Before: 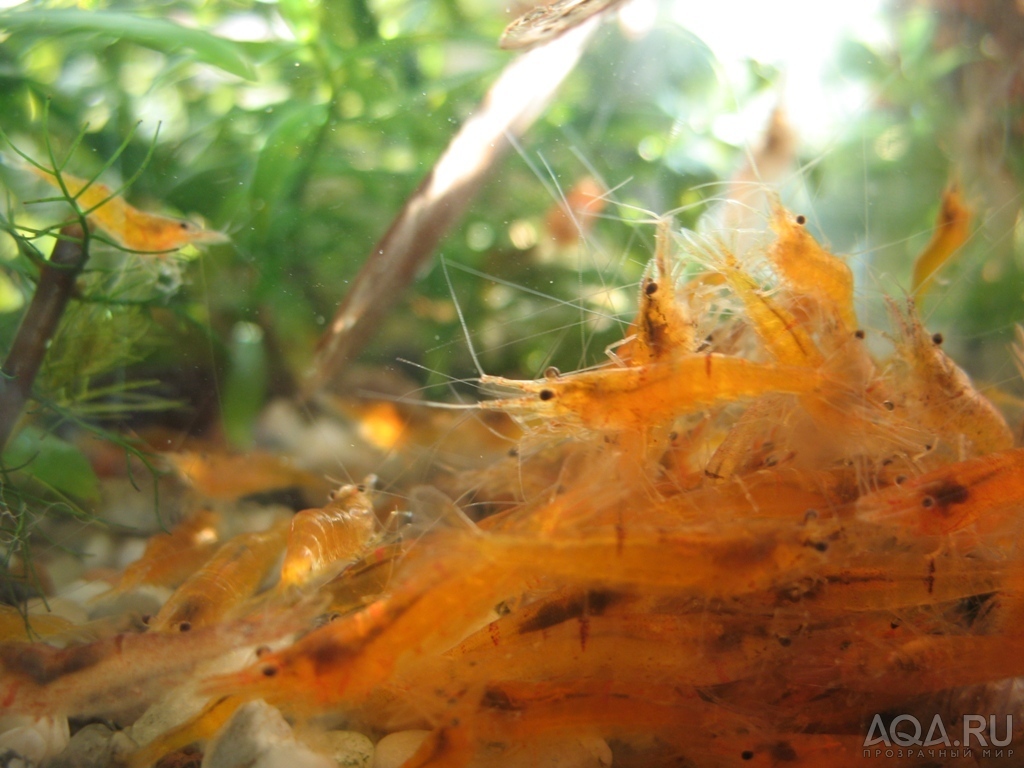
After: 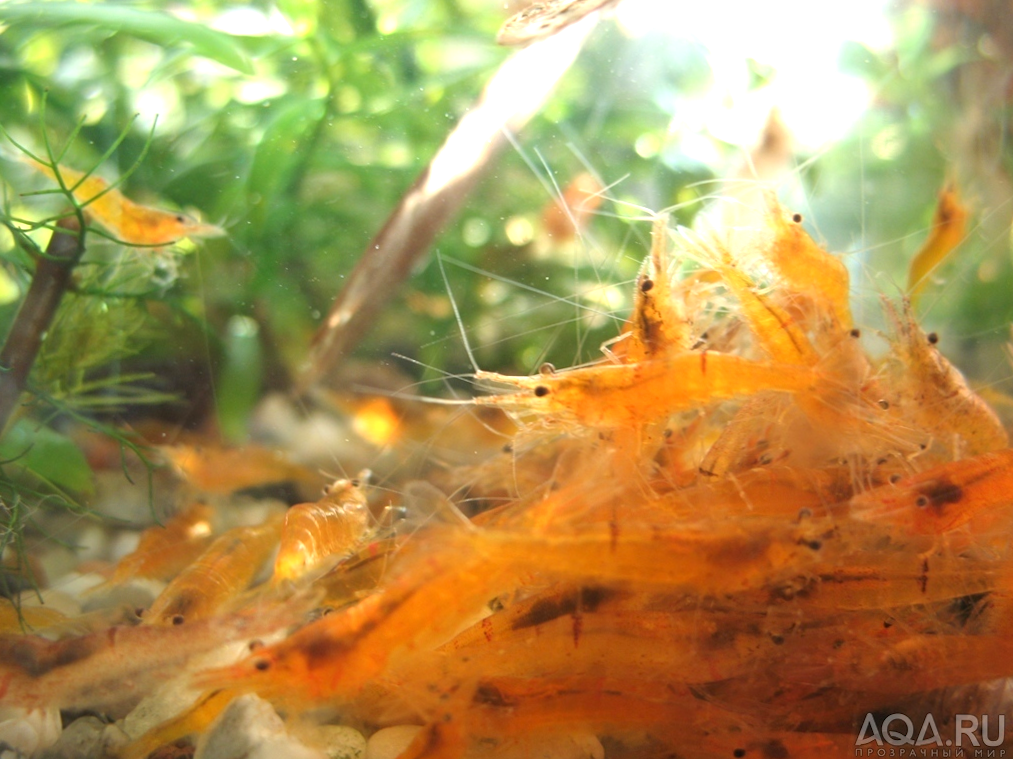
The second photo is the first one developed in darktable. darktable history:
exposure: exposure 0.558 EV, compensate highlight preservation false
crop and rotate: angle -0.465°
